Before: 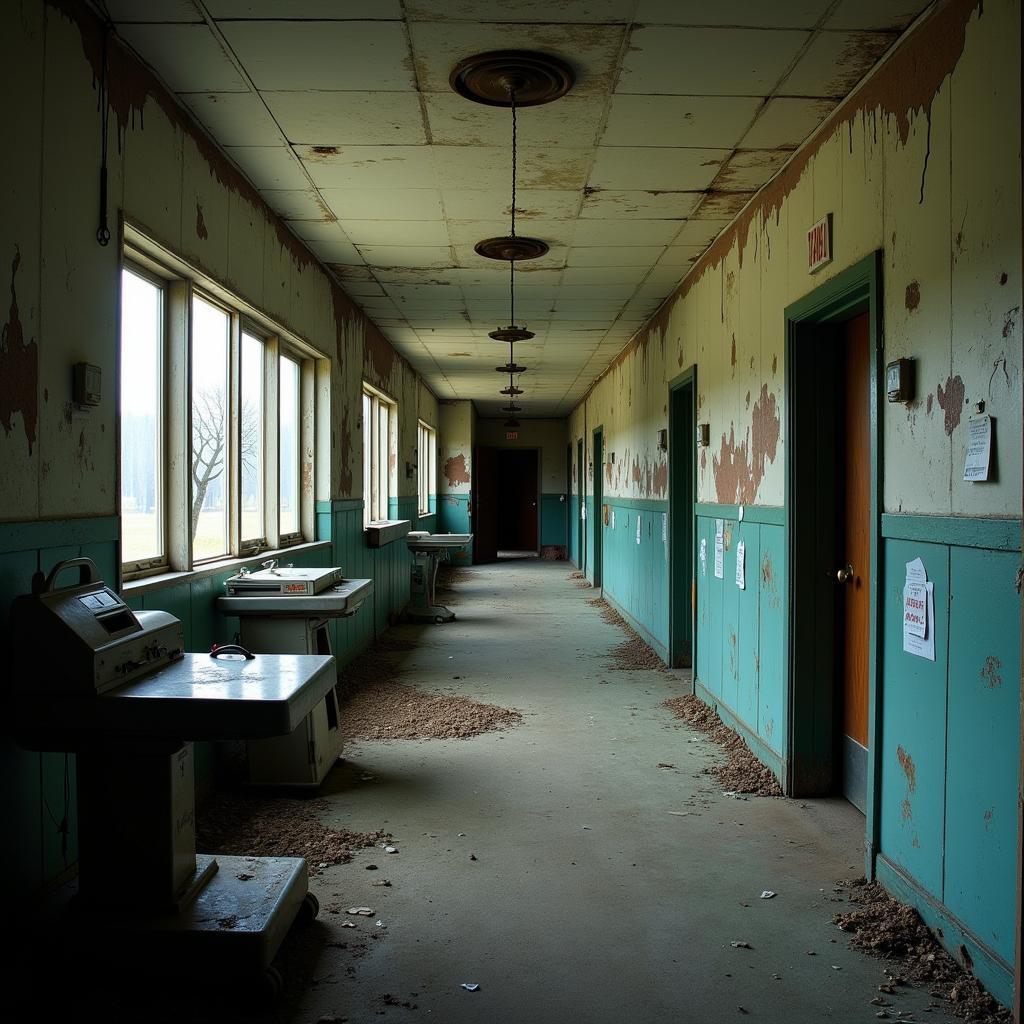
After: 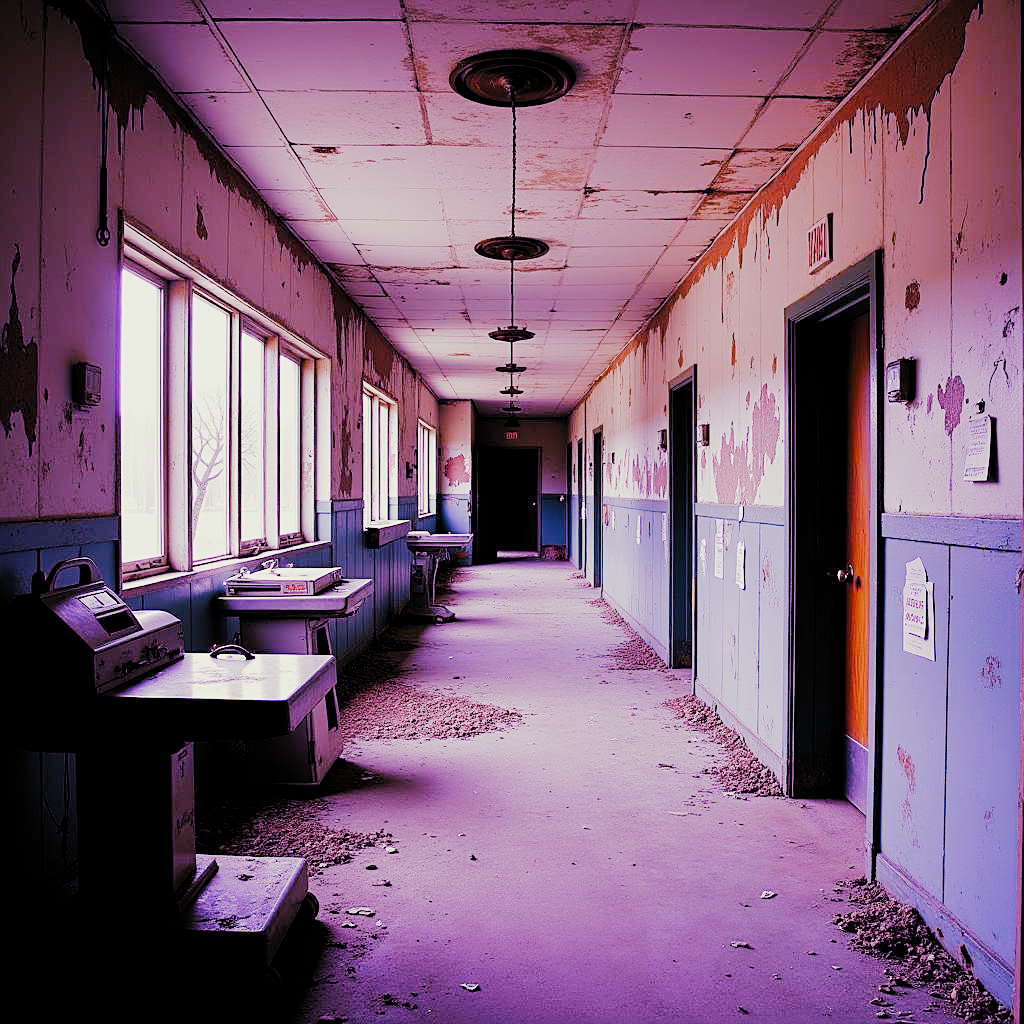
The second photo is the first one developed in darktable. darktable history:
sharpen: on, module defaults
white balance: red 1.944, blue 2.384
base curve: preserve colors none
filmic: grey point source 11.56, black point source -6.69, white point source 4.9, grey point target 18, white point target 100, output power 2.2, latitude stops 2, contrast 1.6, saturation 100, global saturation 100, balance 4.16
color correction: highlights a* -4.28, highlights b* 6.53
